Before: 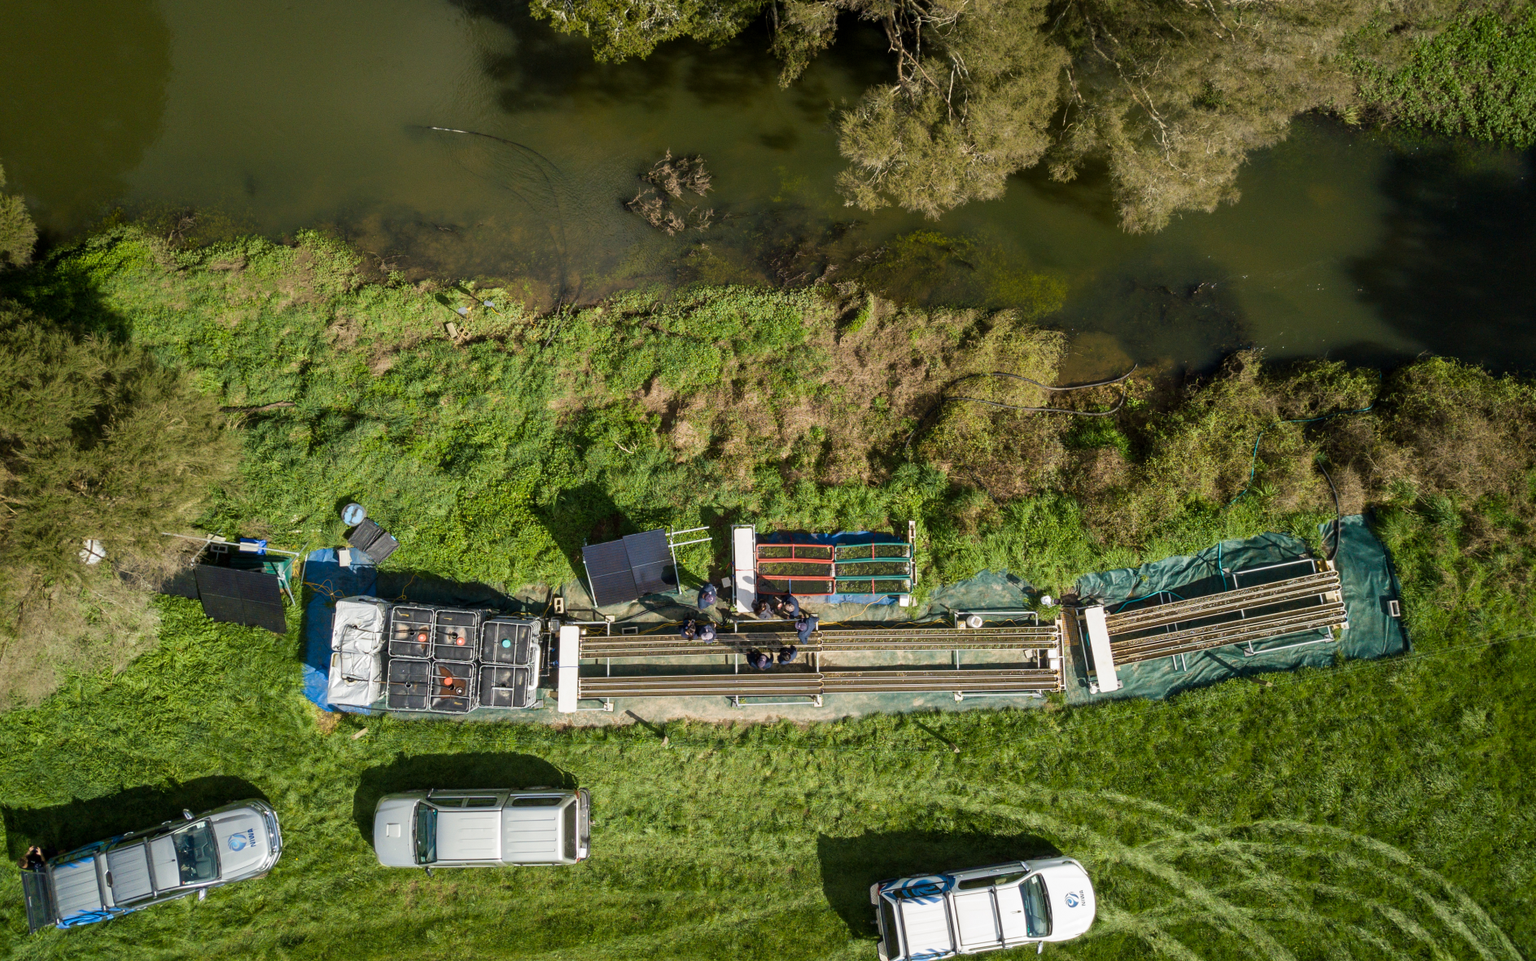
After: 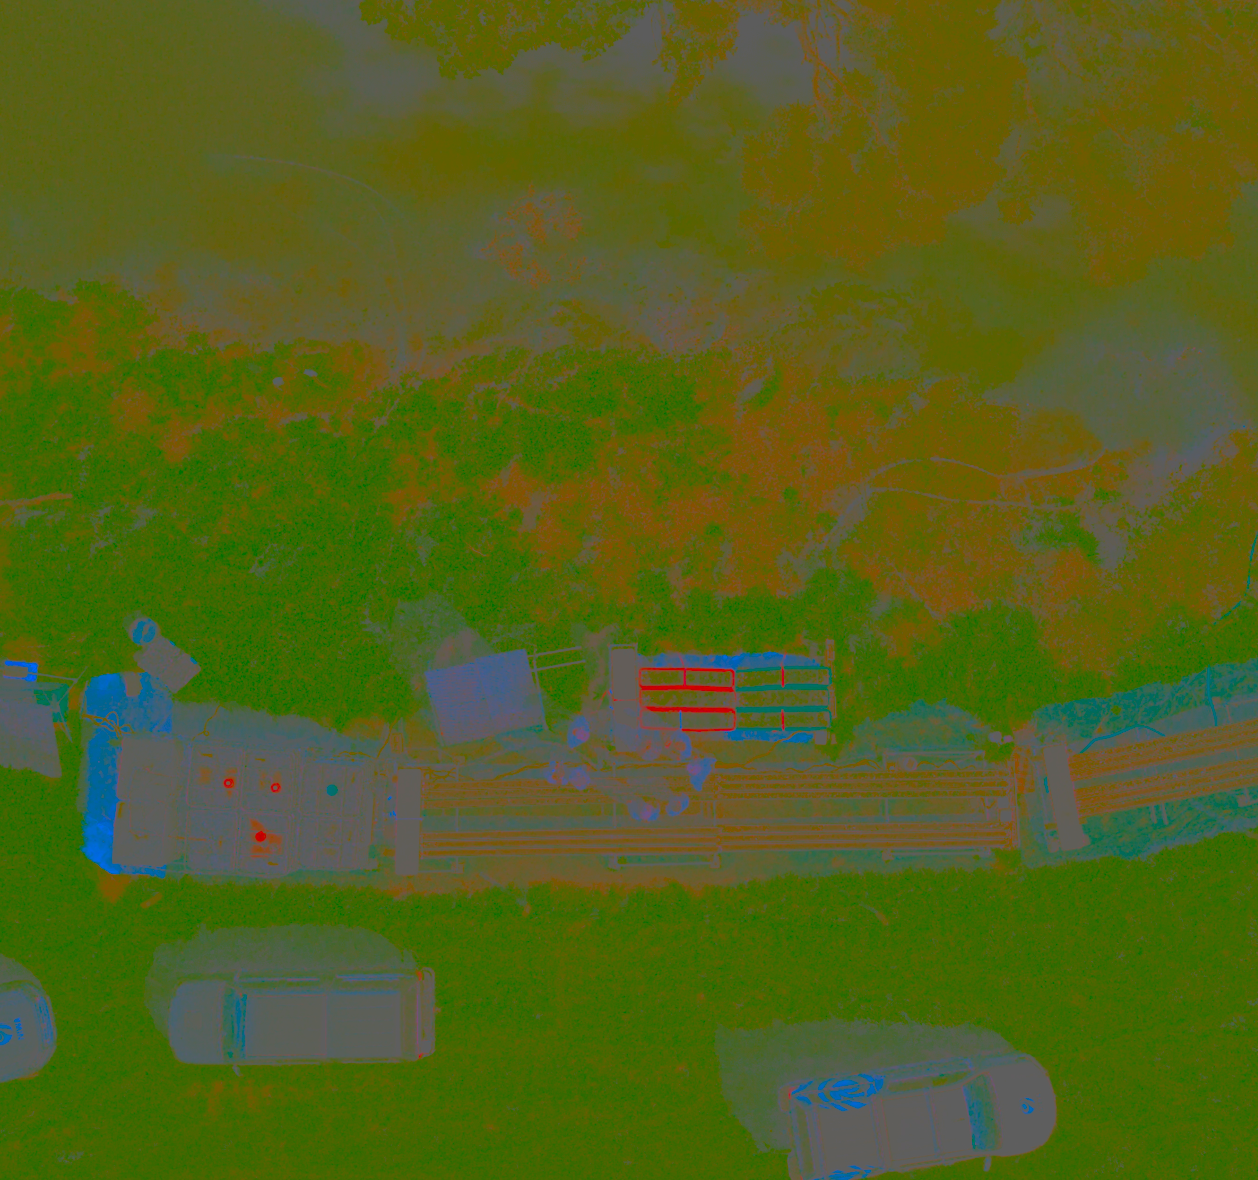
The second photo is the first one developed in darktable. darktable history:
contrast brightness saturation: contrast -0.99, brightness -0.17, saturation 0.75
crop and rotate: left 15.446%, right 17.836%
